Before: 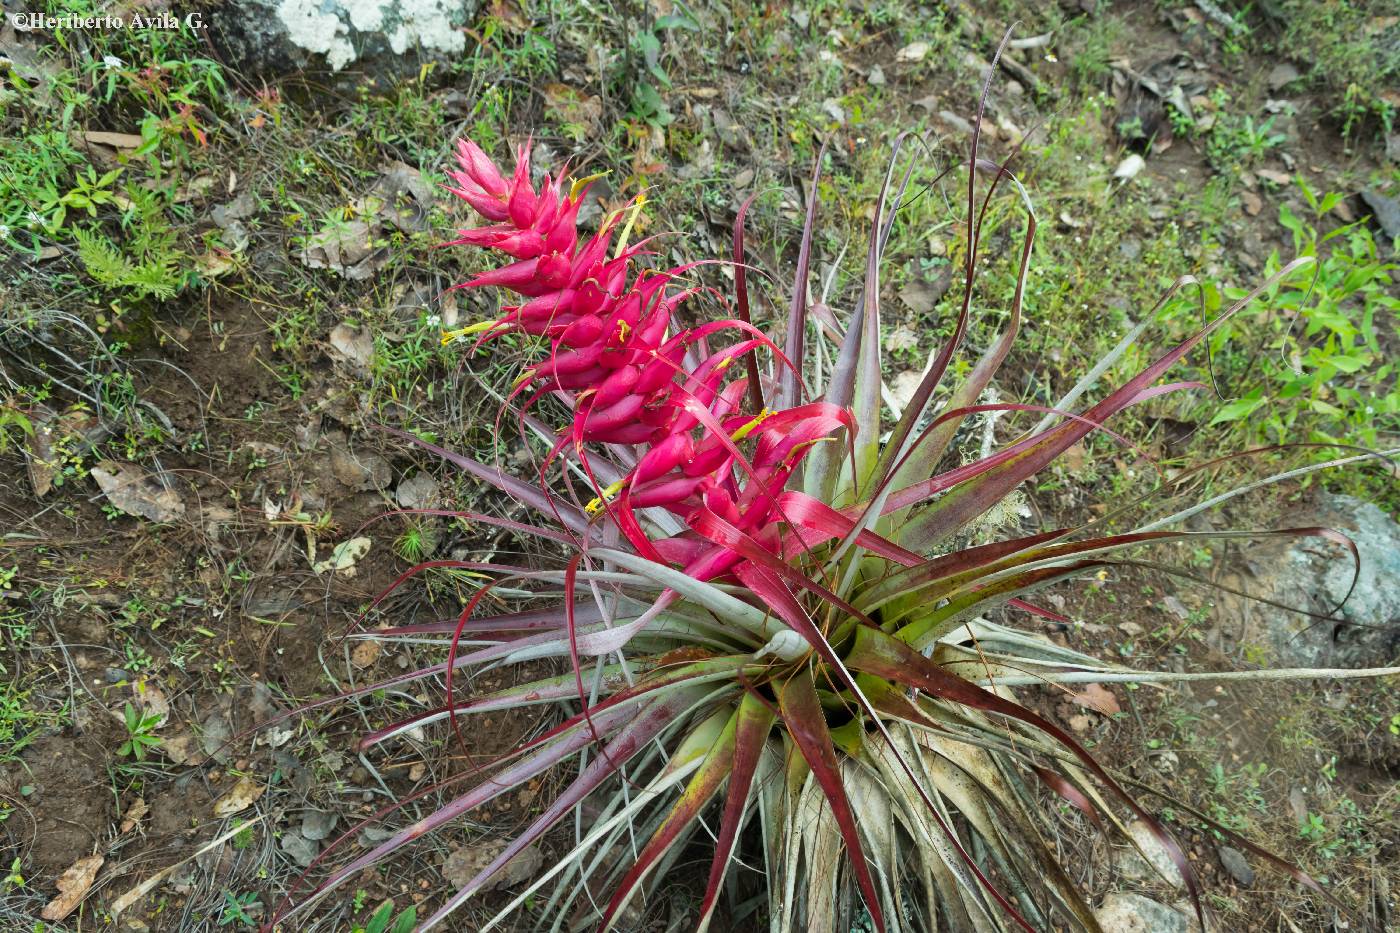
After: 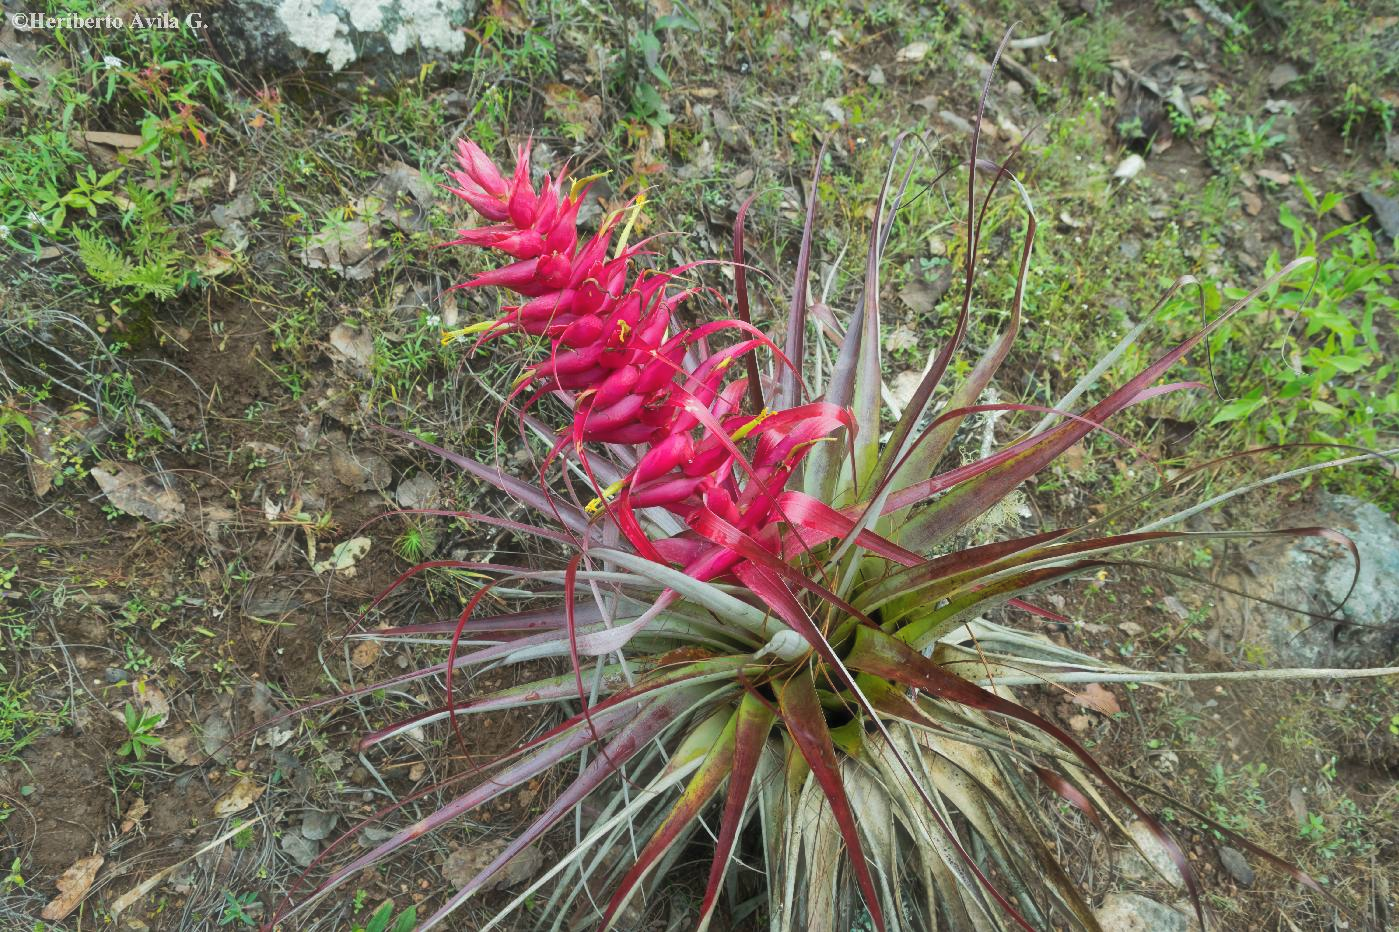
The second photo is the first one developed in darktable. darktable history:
shadows and highlights: highlights color adjustment 0.614%
haze removal: strength -0.063, compatibility mode true, adaptive false
